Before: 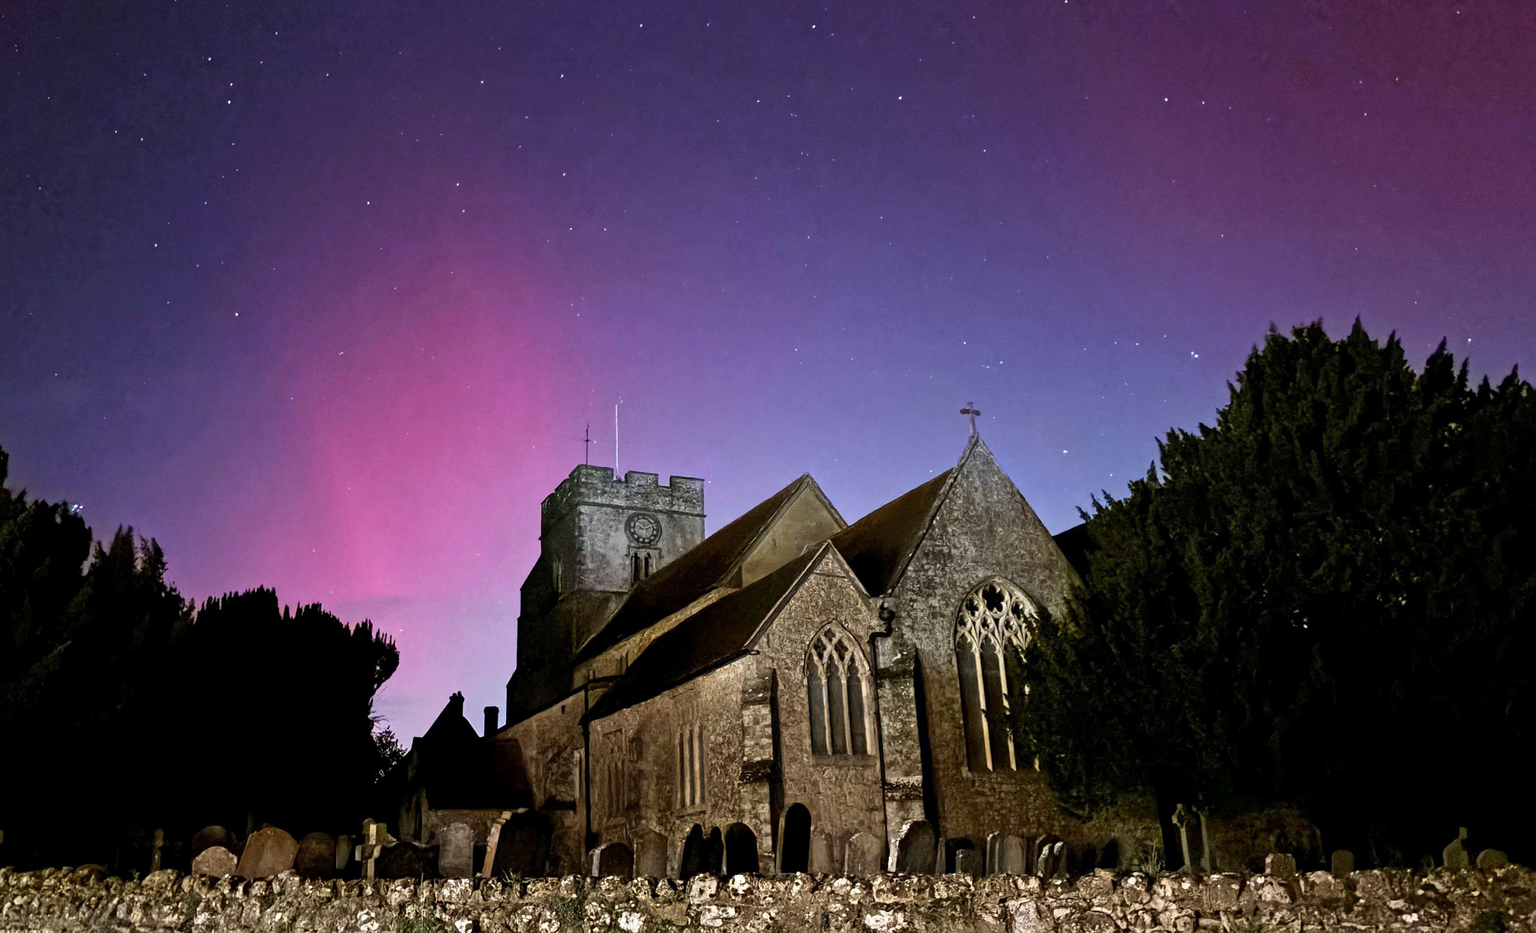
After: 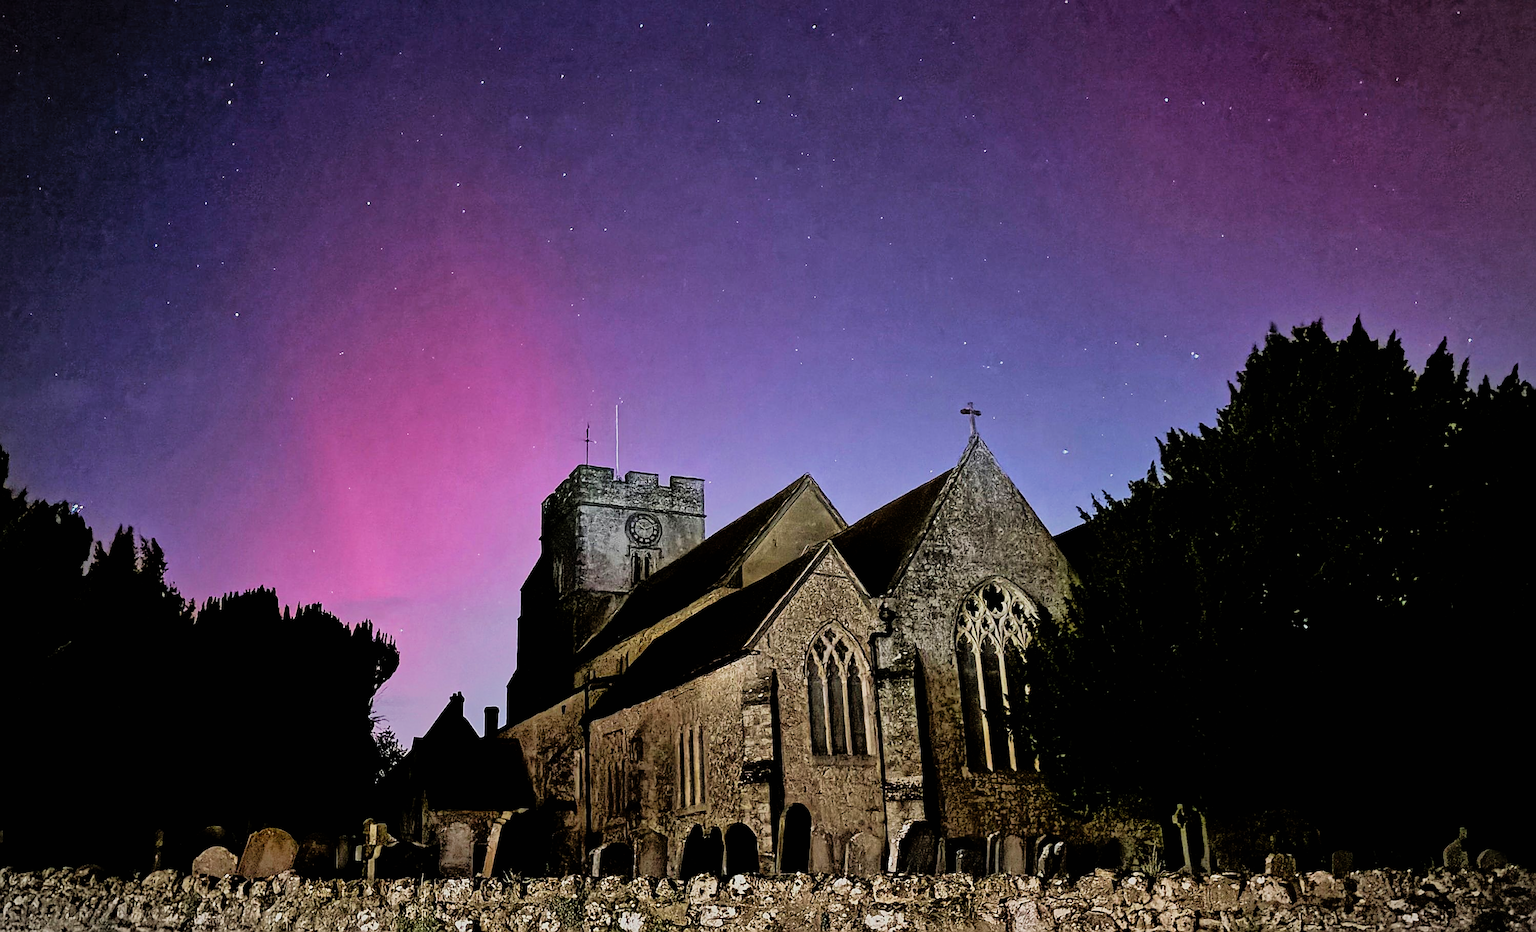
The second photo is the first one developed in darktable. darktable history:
vignetting: fall-off start 89.11%, fall-off radius 42.91%, brightness -0.265, width/height ratio 1.162
sharpen: radius 1.412, amount 1.255, threshold 0.615
shadows and highlights: on, module defaults
filmic rgb: black relative exposure -5.1 EV, white relative exposure 3.99 EV, threshold 2.99 EV, hardness 2.9, contrast 1.298, highlights saturation mix -28.89%, enable highlight reconstruction true
velvia: strength 15.42%
